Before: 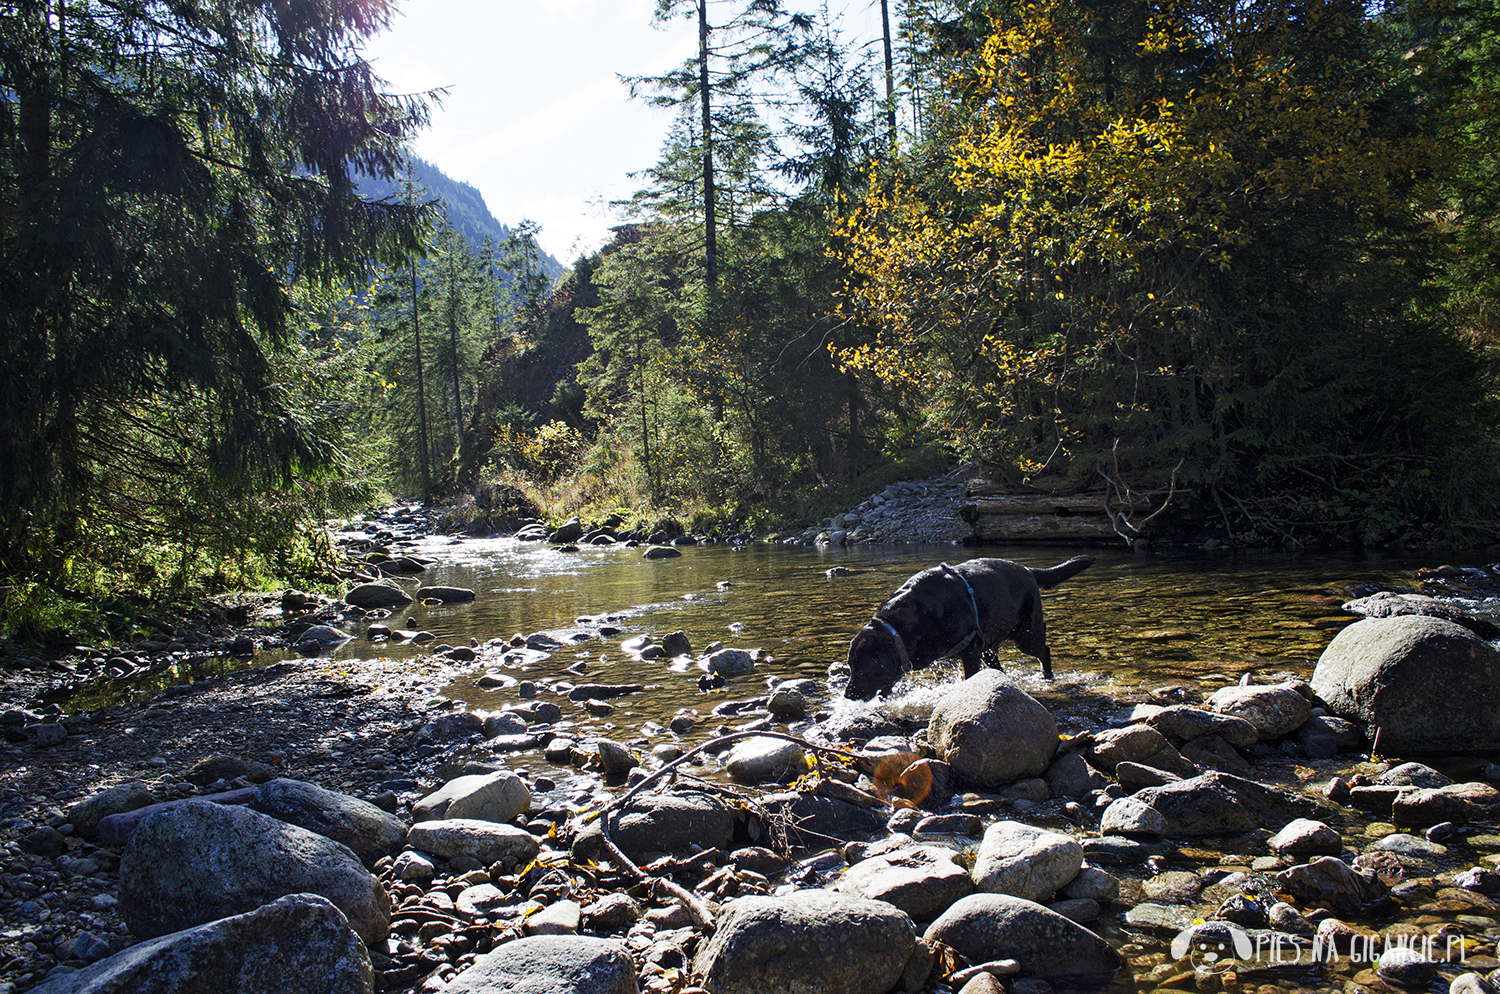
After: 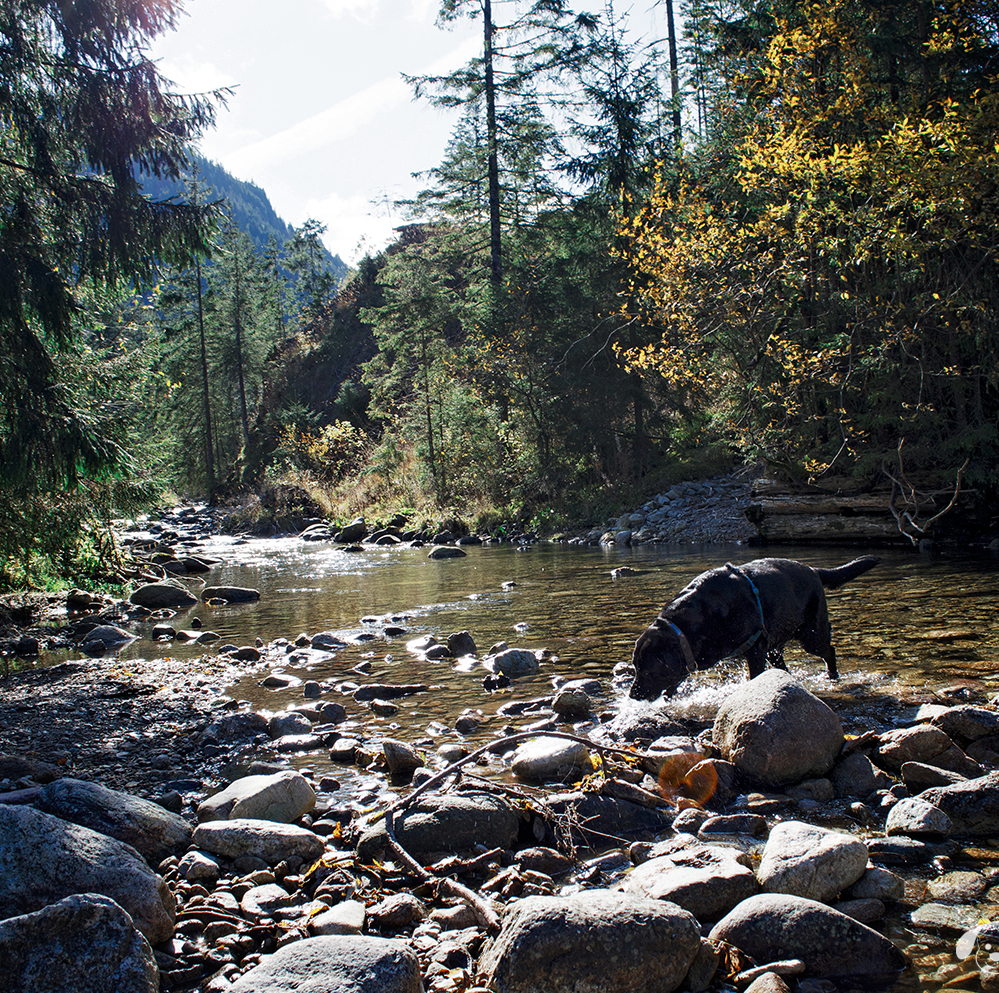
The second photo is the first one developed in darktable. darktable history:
crop and rotate: left 14.366%, right 18.97%
color zones: curves: ch0 [(0, 0.5) (0.125, 0.4) (0.25, 0.5) (0.375, 0.4) (0.5, 0.4) (0.625, 0.35) (0.75, 0.35) (0.875, 0.5)]; ch1 [(0, 0.35) (0.125, 0.45) (0.25, 0.35) (0.375, 0.35) (0.5, 0.35) (0.625, 0.35) (0.75, 0.45) (0.875, 0.35)]; ch2 [(0, 0.6) (0.125, 0.5) (0.25, 0.5) (0.375, 0.6) (0.5, 0.6) (0.625, 0.5) (0.75, 0.5) (0.875, 0.5)]
